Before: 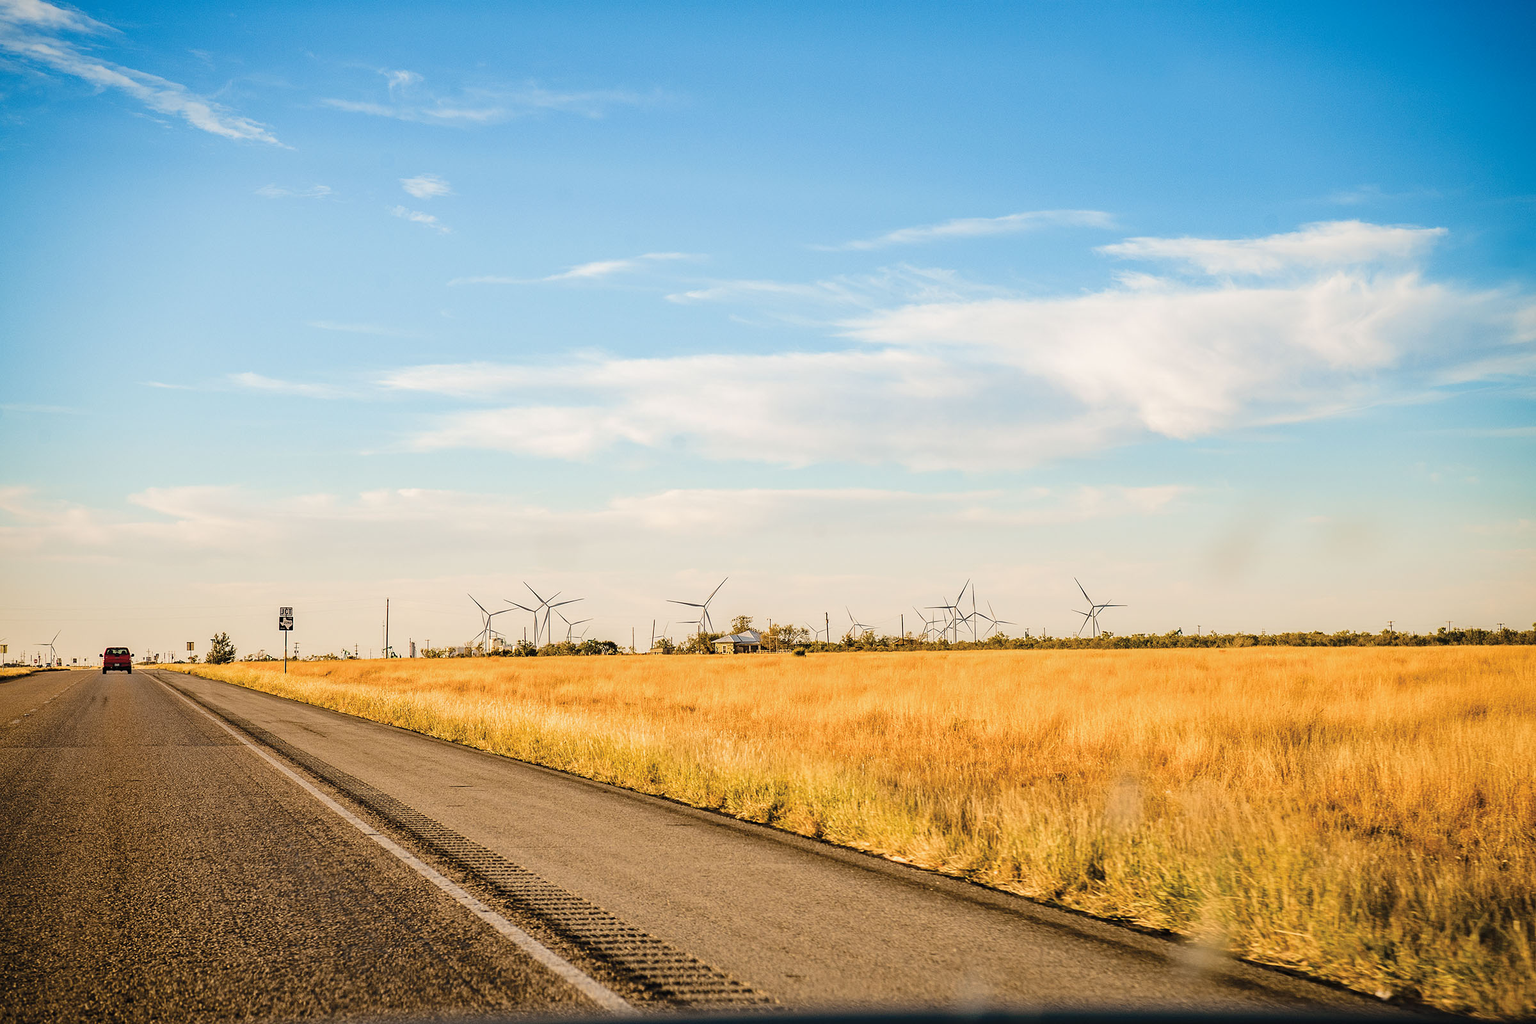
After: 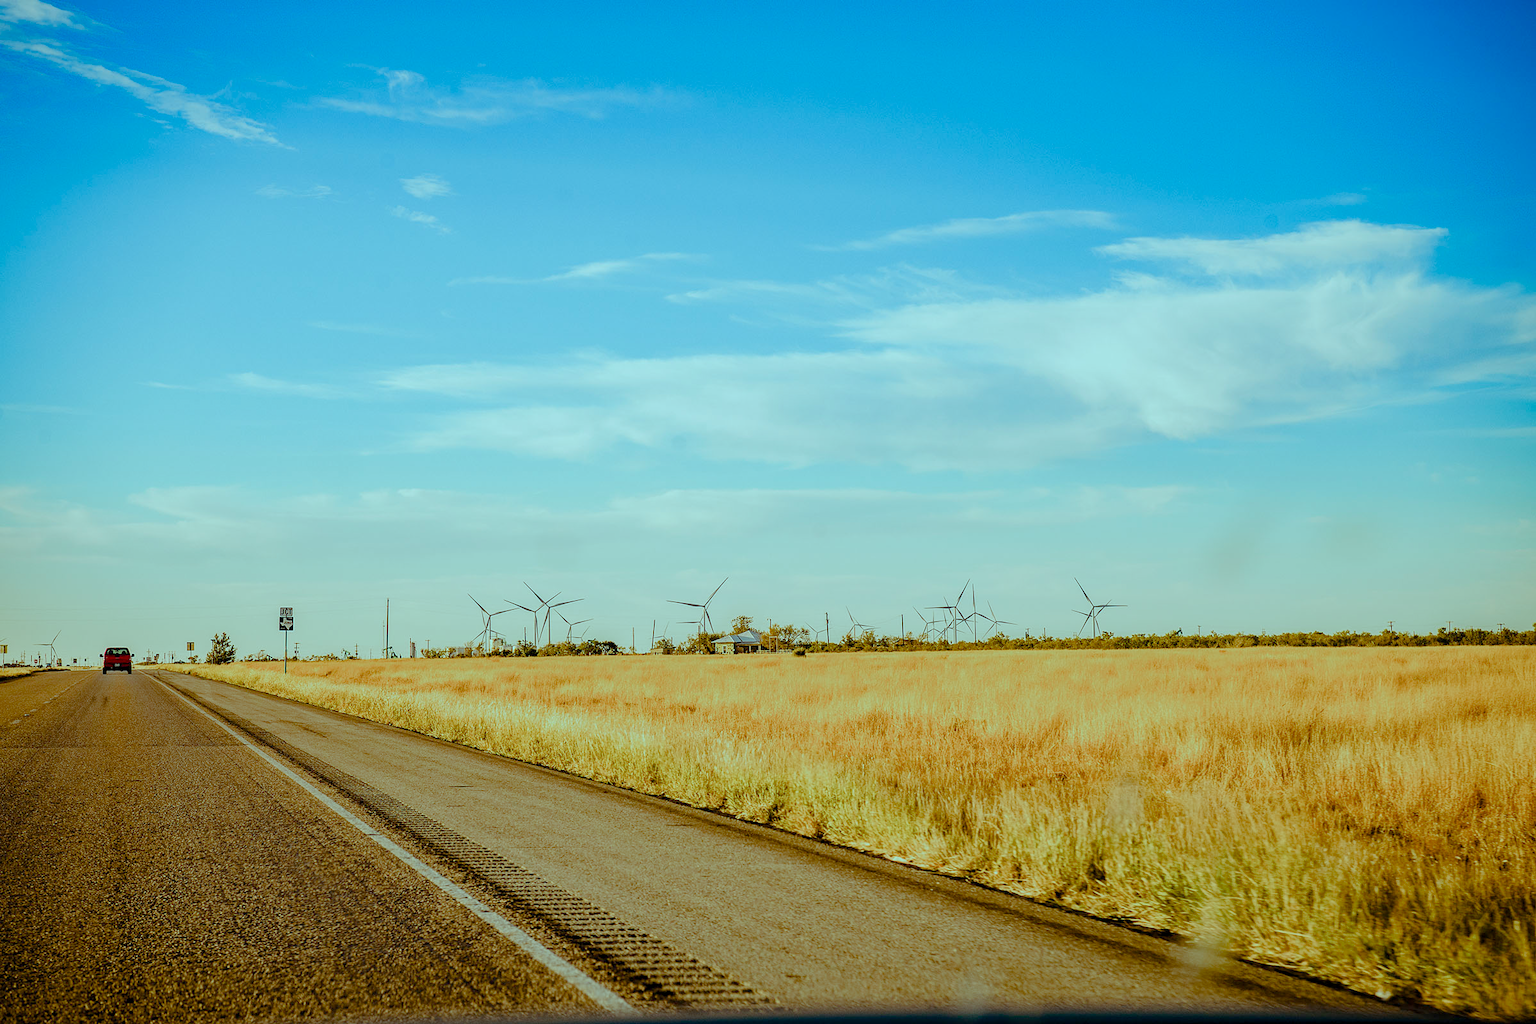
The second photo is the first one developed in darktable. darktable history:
color balance rgb: highlights gain › luminance -33.258%, highlights gain › chroma 5.624%, highlights gain › hue 216.18°, global offset › luminance -0.505%, perceptual saturation grading › global saturation 0.188%, perceptual saturation grading › highlights -29.718%, perceptual saturation grading › mid-tones 29.888%, perceptual saturation grading › shadows 59.483%, perceptual brilliance grading › global brilliance 3.009%, global vibrance 20%
